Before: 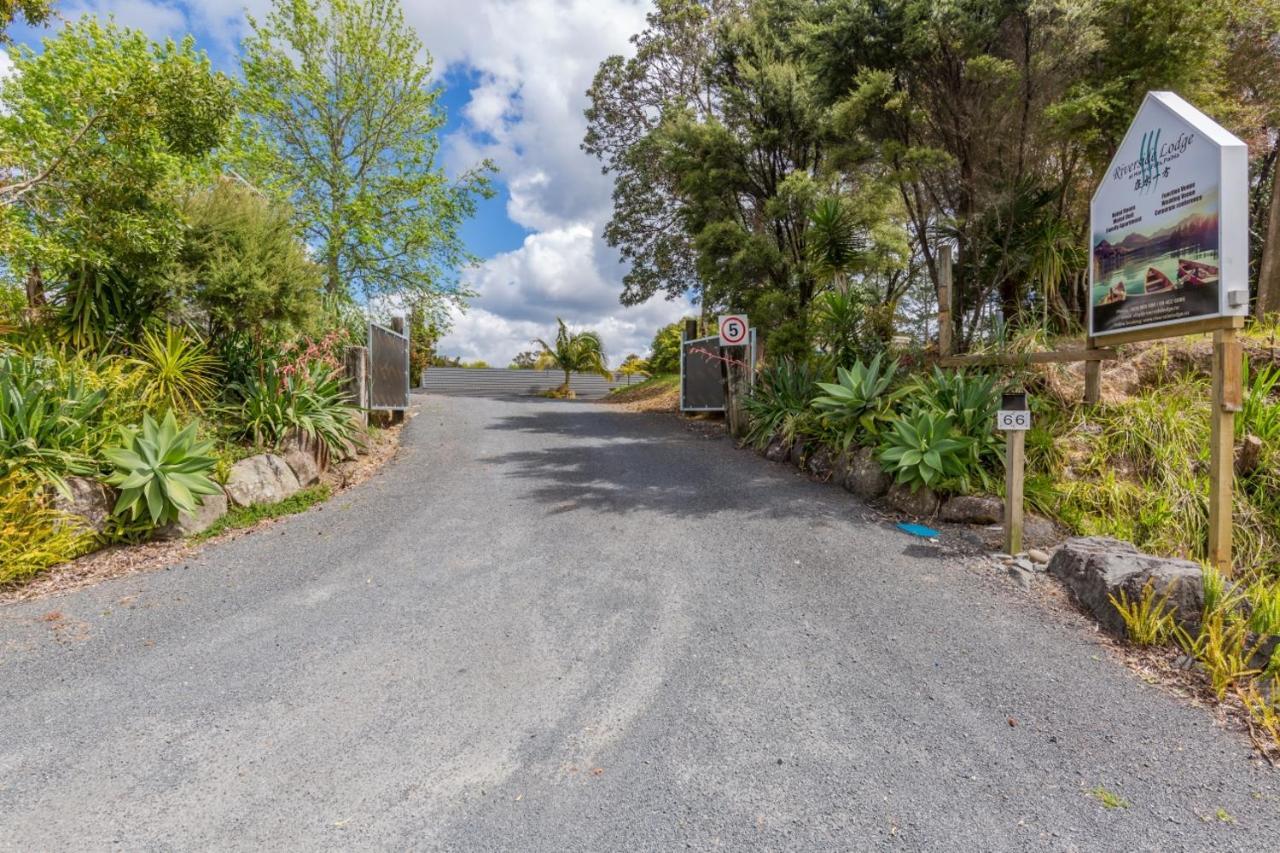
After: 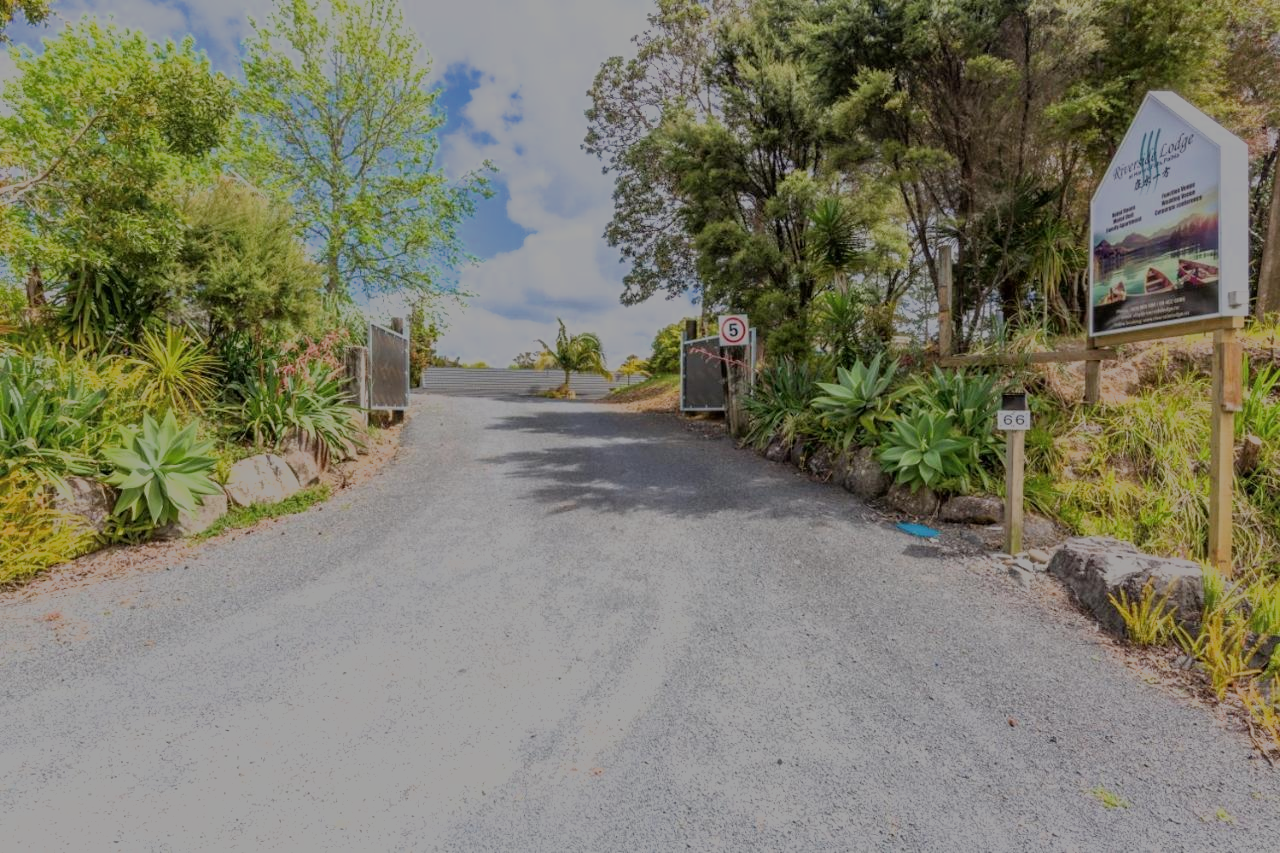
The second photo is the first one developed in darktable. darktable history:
filmic rgb: black relative exposure -13 EV, white relative exposure 4.04 EV, target white luminance 85.105%, hardness 6.3, latitude 41.93%, contrast 0.853, shadows ↔ highlights balance 8.16%
